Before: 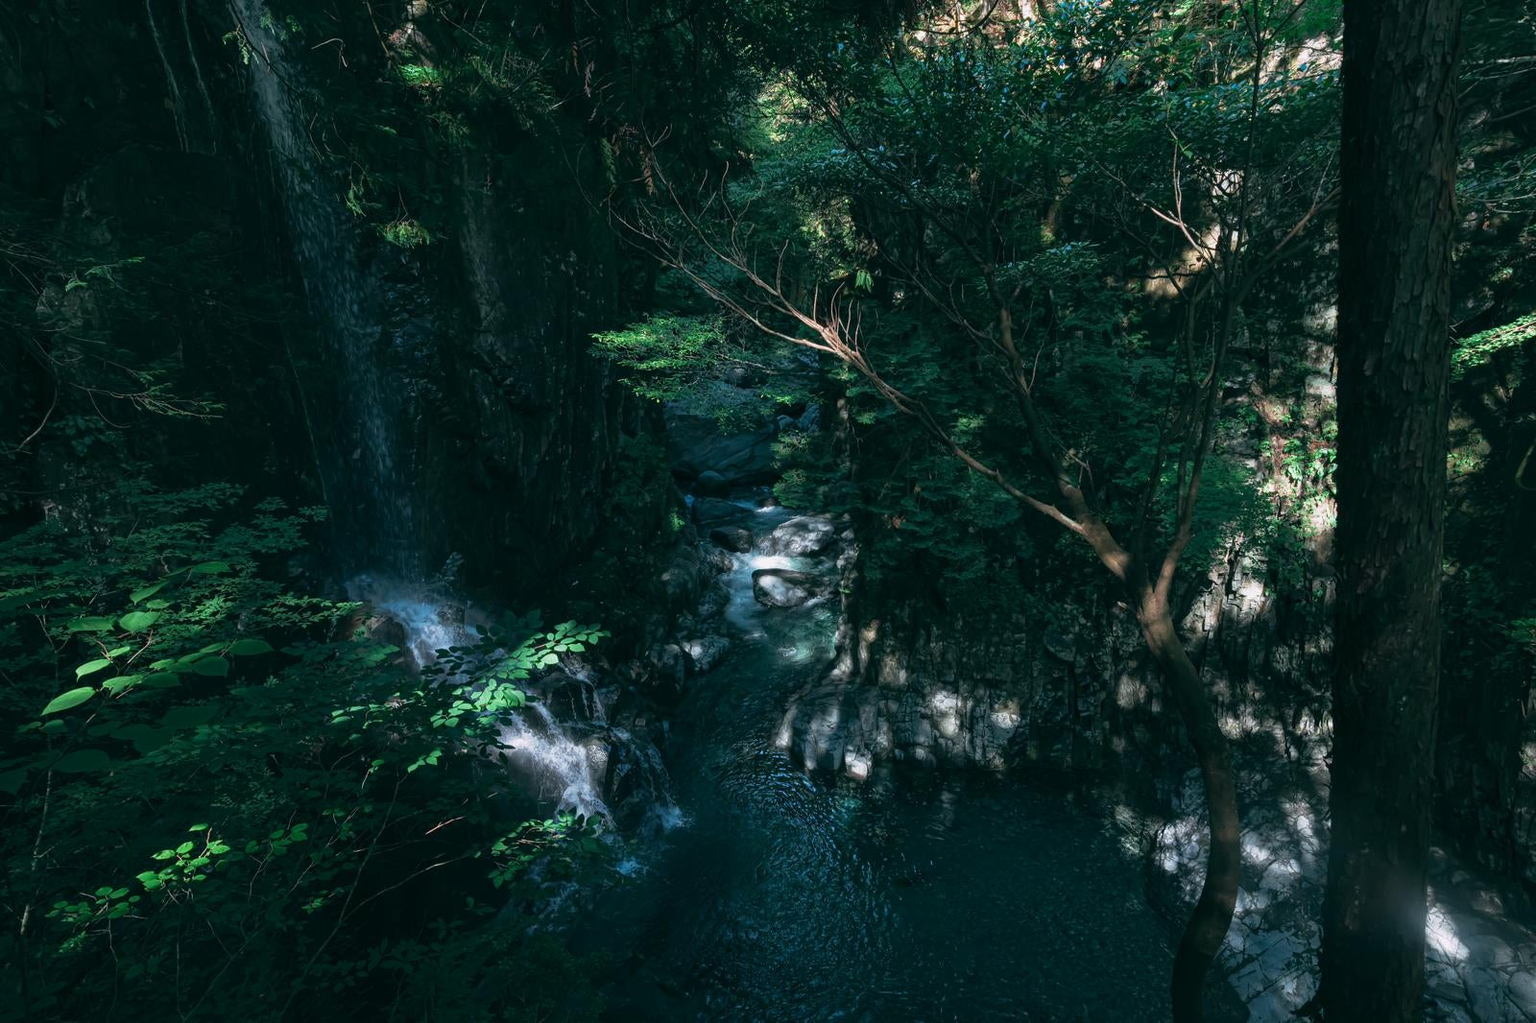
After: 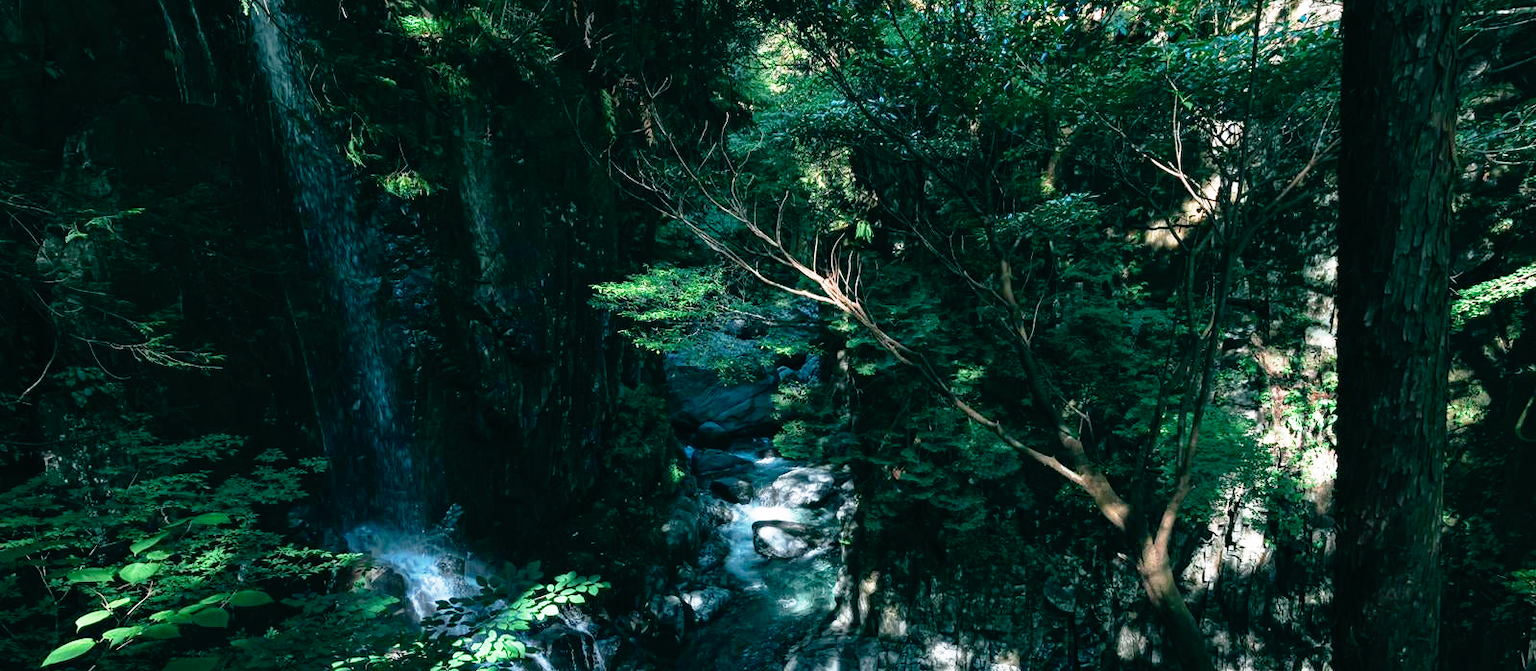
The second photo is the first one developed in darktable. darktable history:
base curve: curves: ch0 [(0, 0) (0.012, 0.01) (0.073, 0.168) (0.31, 0.711) (0.645, 0.957) (1, 1)], preserve colors none
crop and rotate: top 4.848%, bottom 29.503%
